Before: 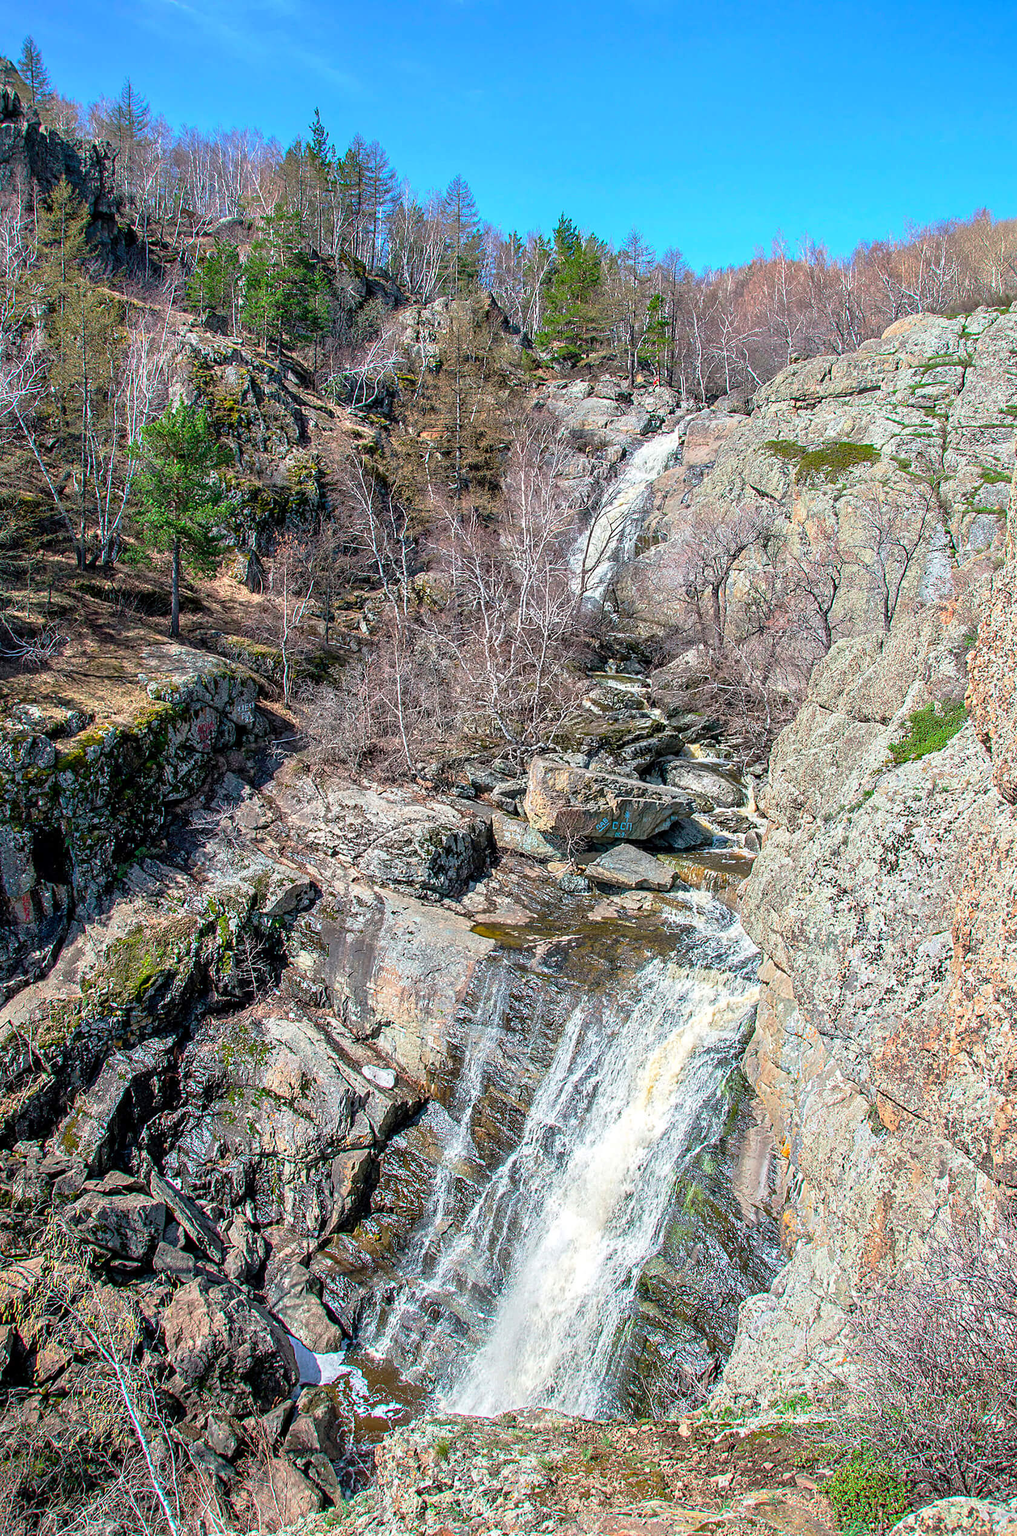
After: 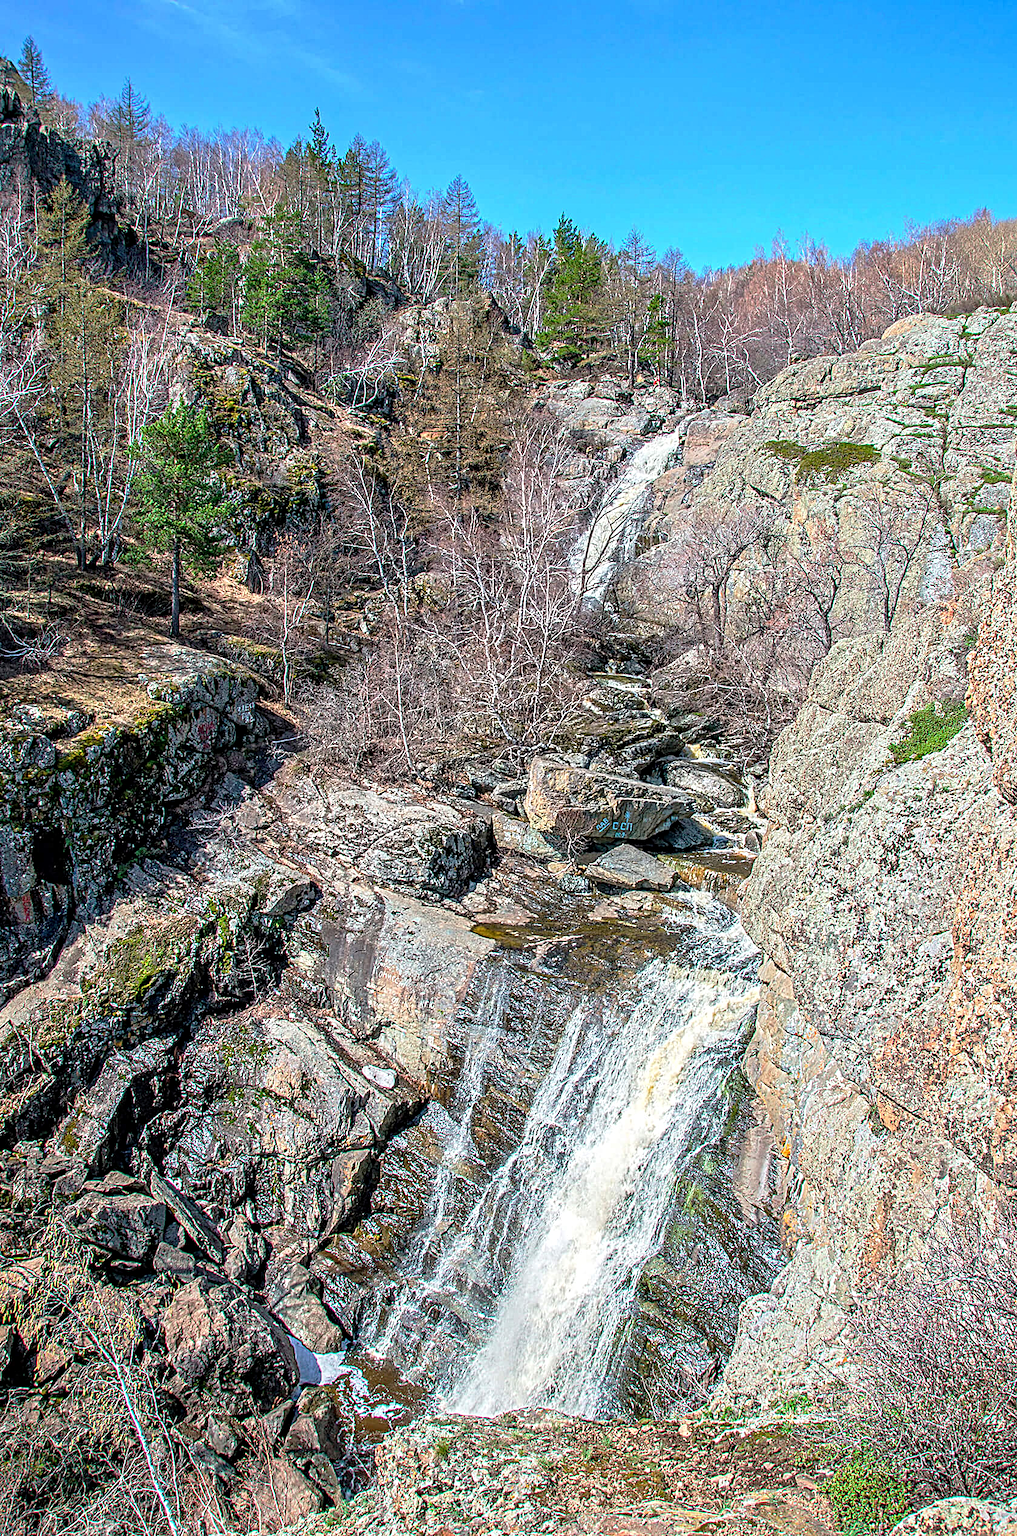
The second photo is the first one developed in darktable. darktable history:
rotate and perspective: automatic cropping original format, crop left 0, crop top 0
contrast equalizer: y [[0.5, 0.5, 0.5, 0.539, 0.64, 0.611], [0.5 ×6], [0.5 ×6], [0 ×6], [0 ×6]]
